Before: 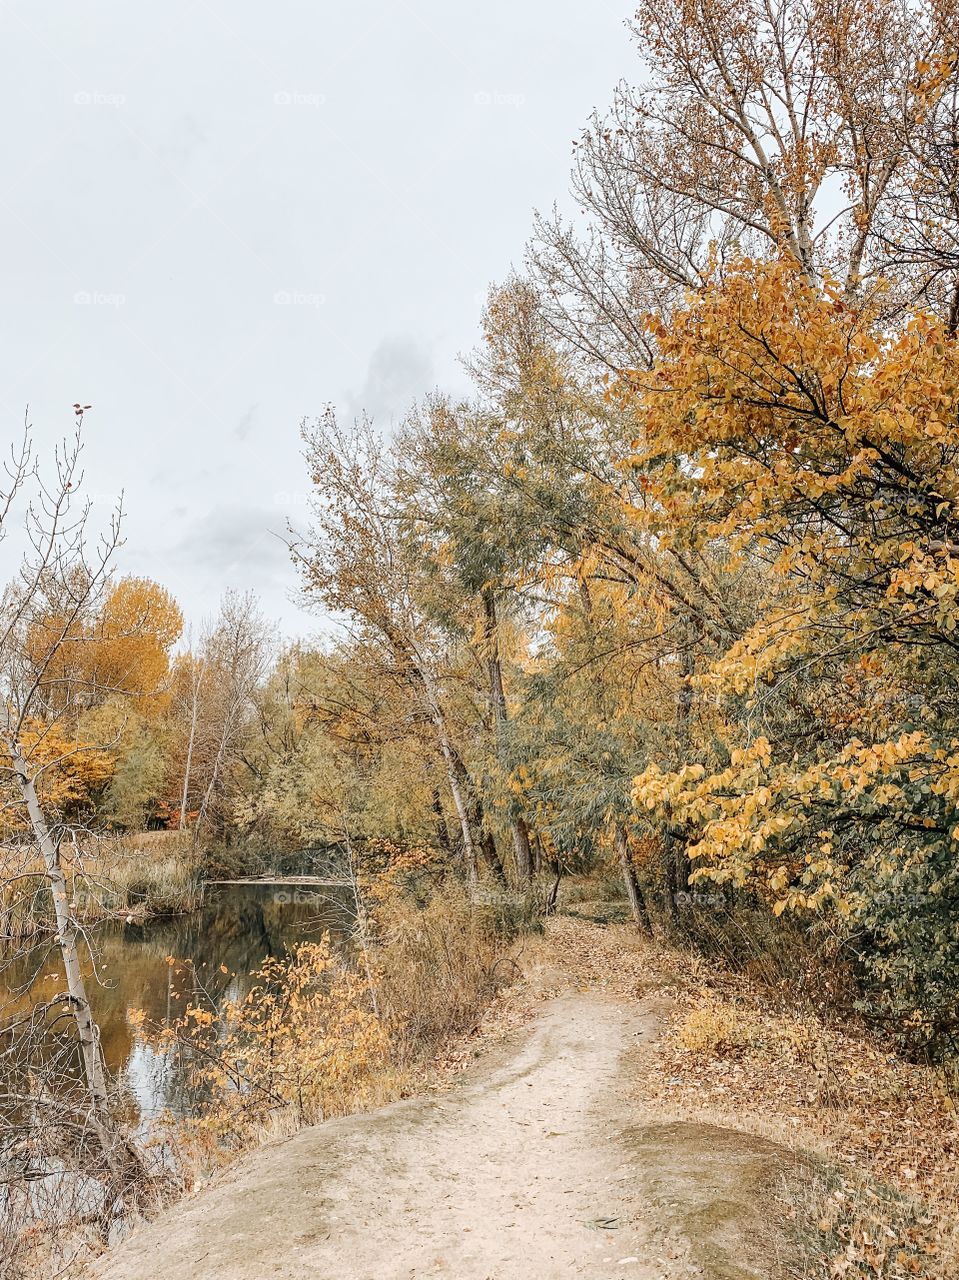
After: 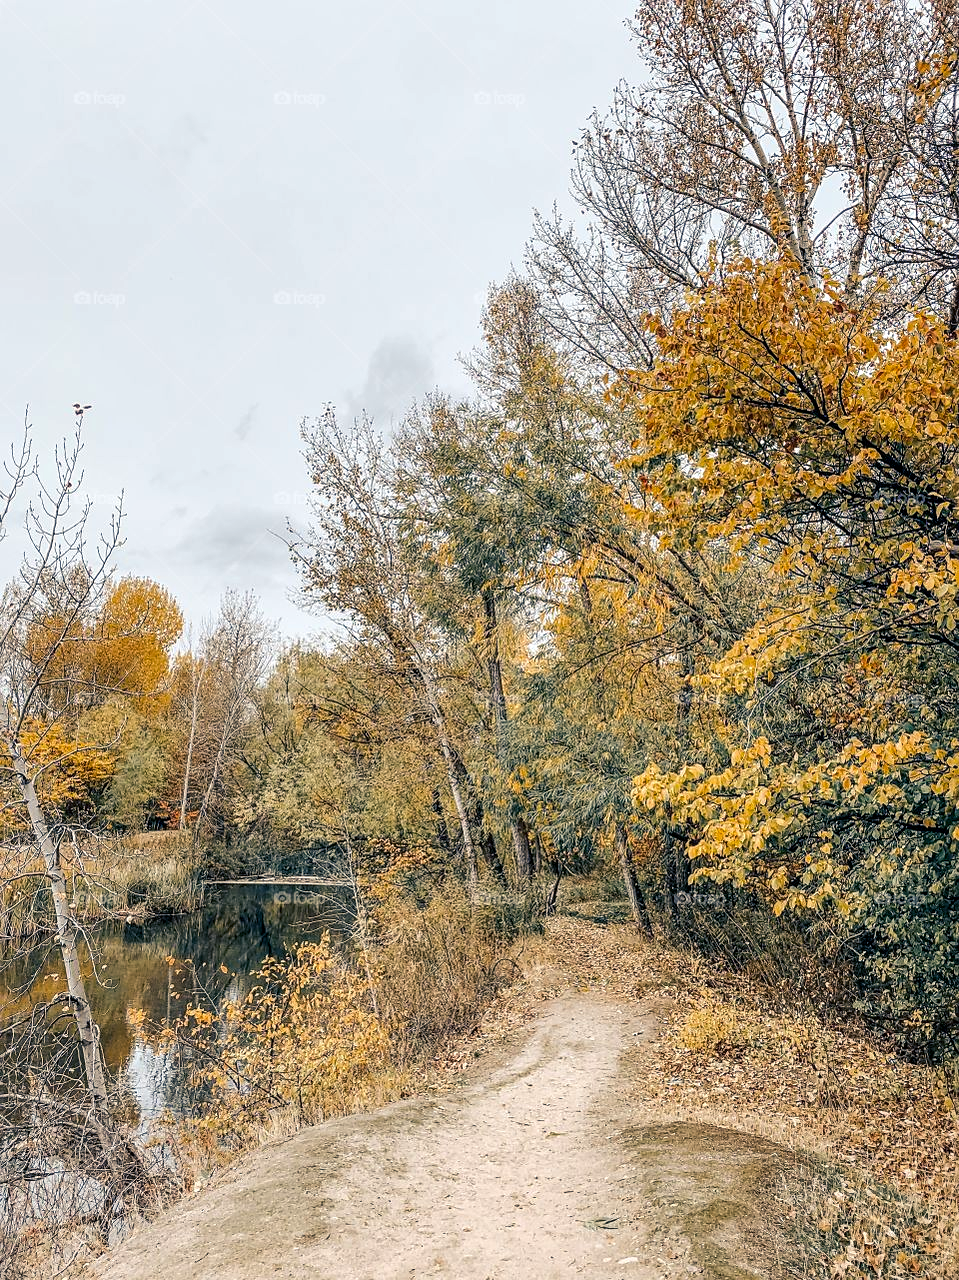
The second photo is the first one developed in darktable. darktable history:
color balance rgb: shadows lift › luminance -40.846%, shadows lift › chroma 14.009%, shadows lift › hue 258.11°, perceptual saturation grading › global saturation 19.371%
local contrast: on, module defaults
sharpen: radius 1.599, amount 0.359, threshold 1.695
